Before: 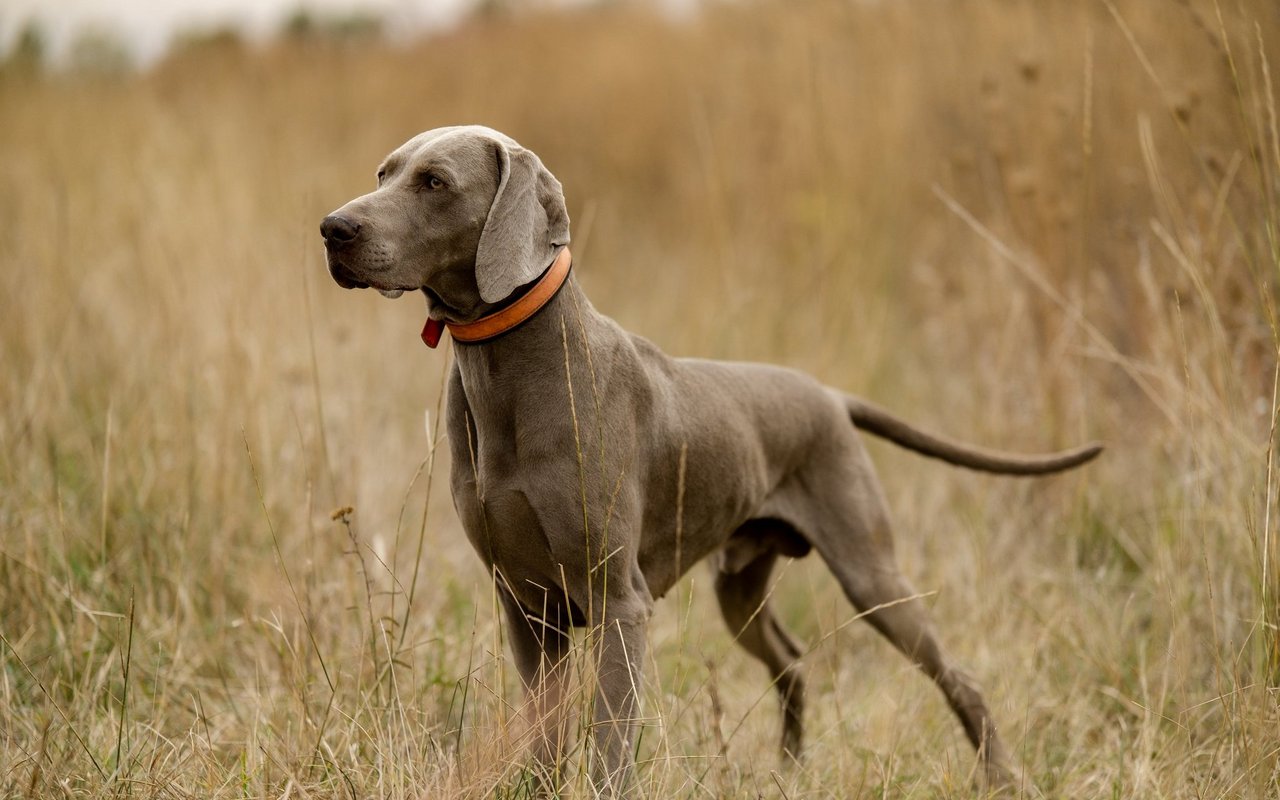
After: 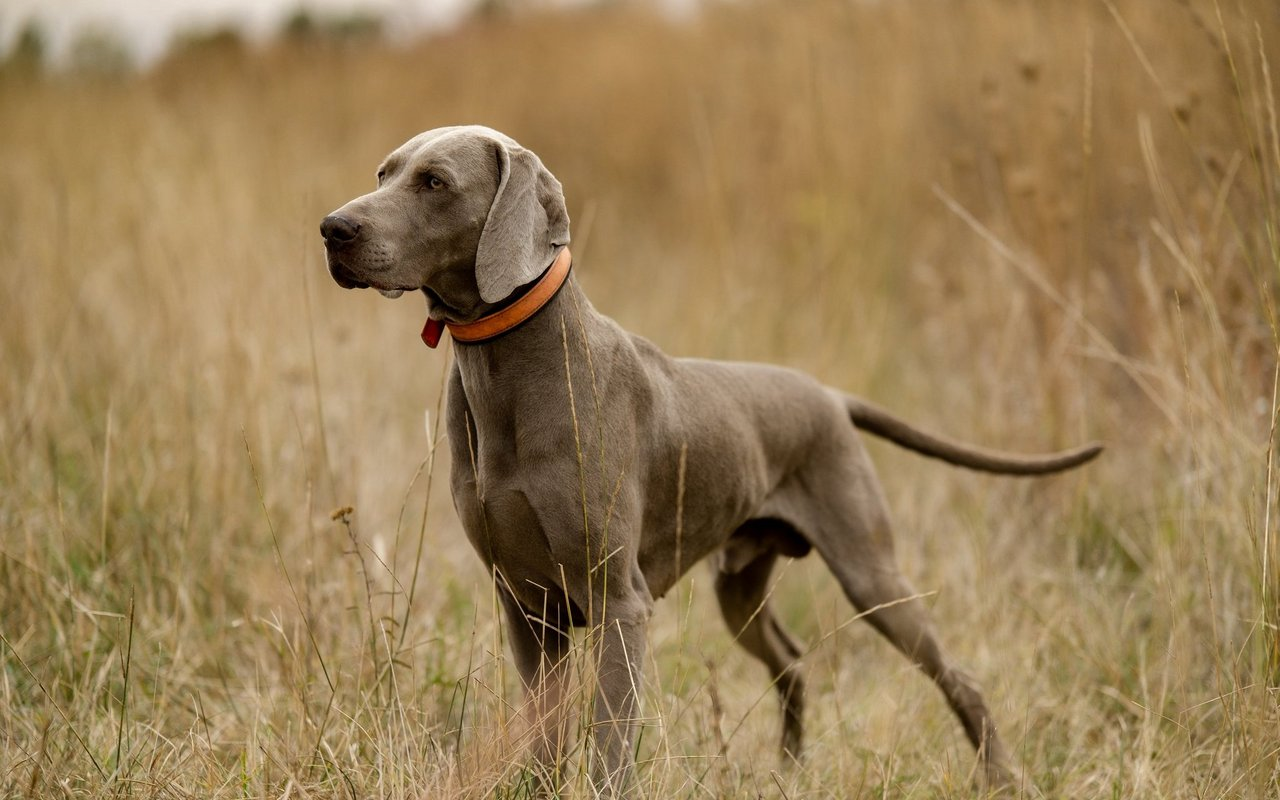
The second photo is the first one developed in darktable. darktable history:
tone equalizer: on, module defaults
shadows and highlights: shadows 53, soften with gaussian
